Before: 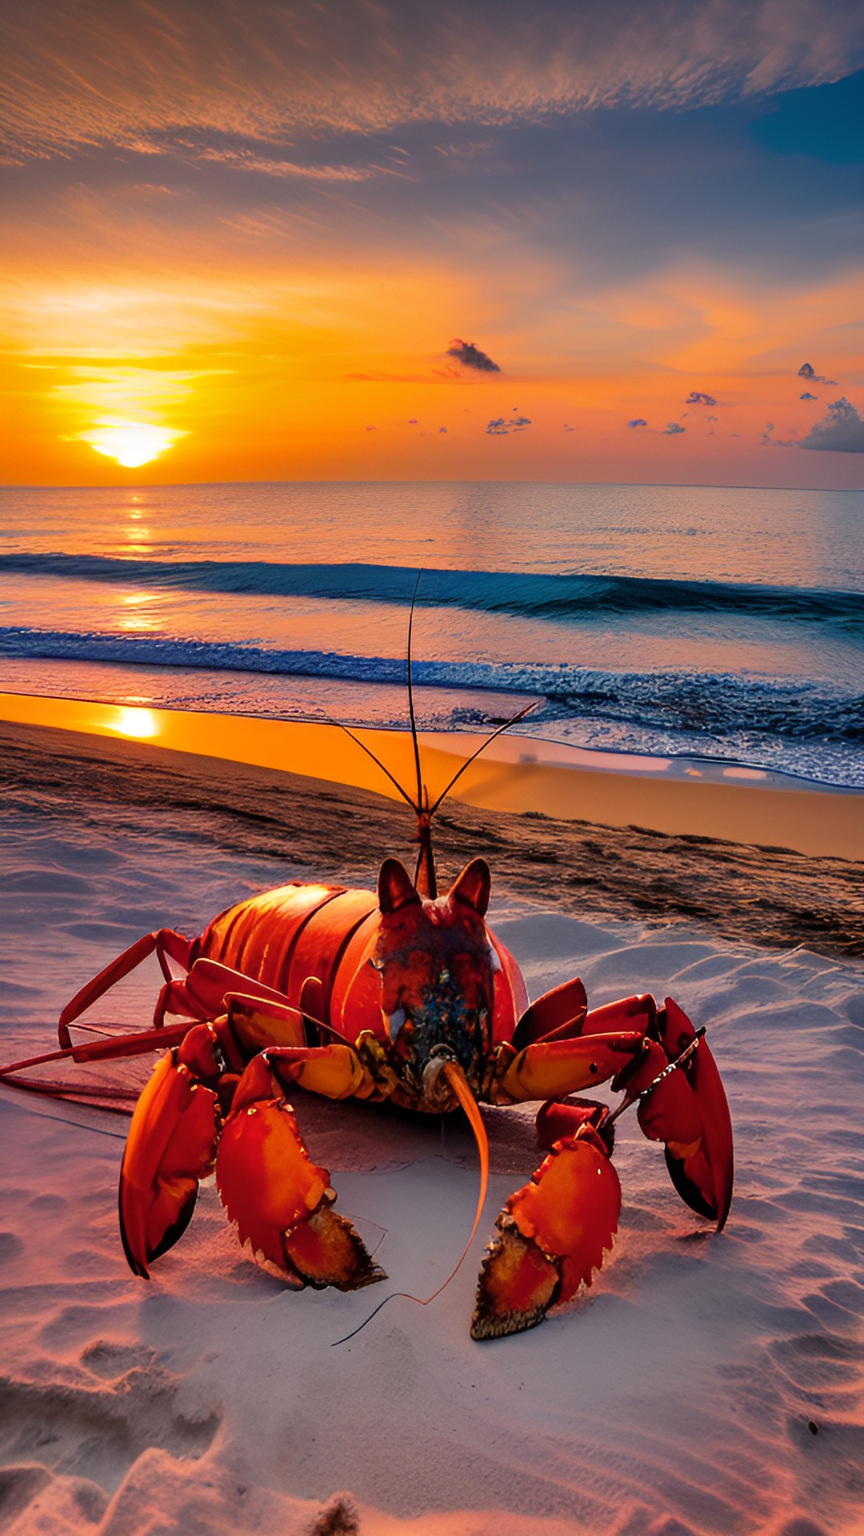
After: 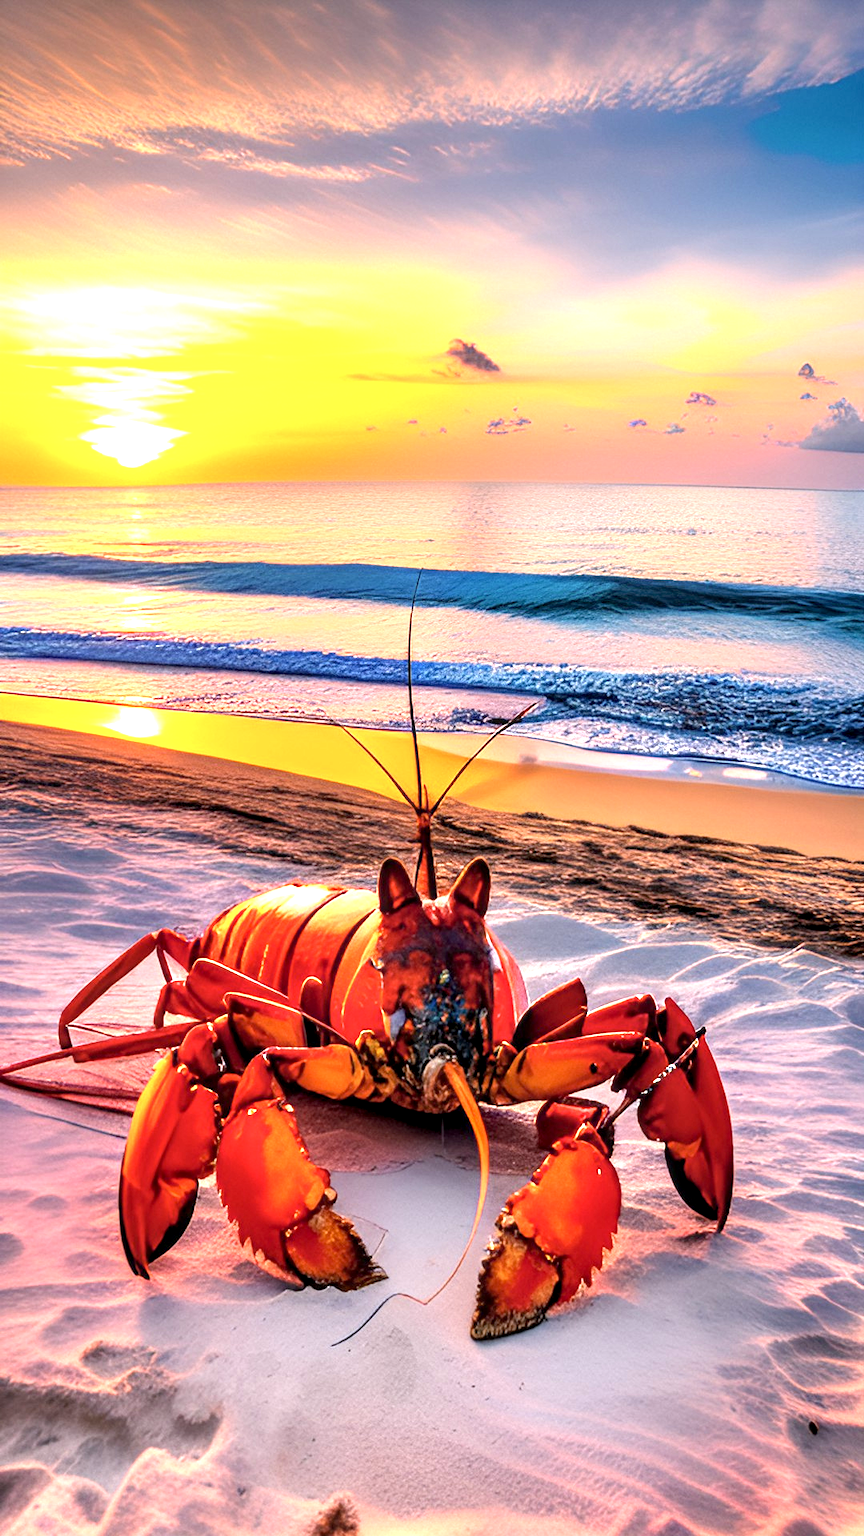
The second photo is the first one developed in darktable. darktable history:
shadows and highlights: radius 110.86, shadows 51.09, white point adjustment 9.16, highlights -4.17, highlights color adjustment 32.2%, soften with gaussian
local contrast: on, module defaults
white balance: red 0.98, blue 1.034
exposure: black level correction 0.001, exposure 1.3 EV, compensate highlight preservation false
